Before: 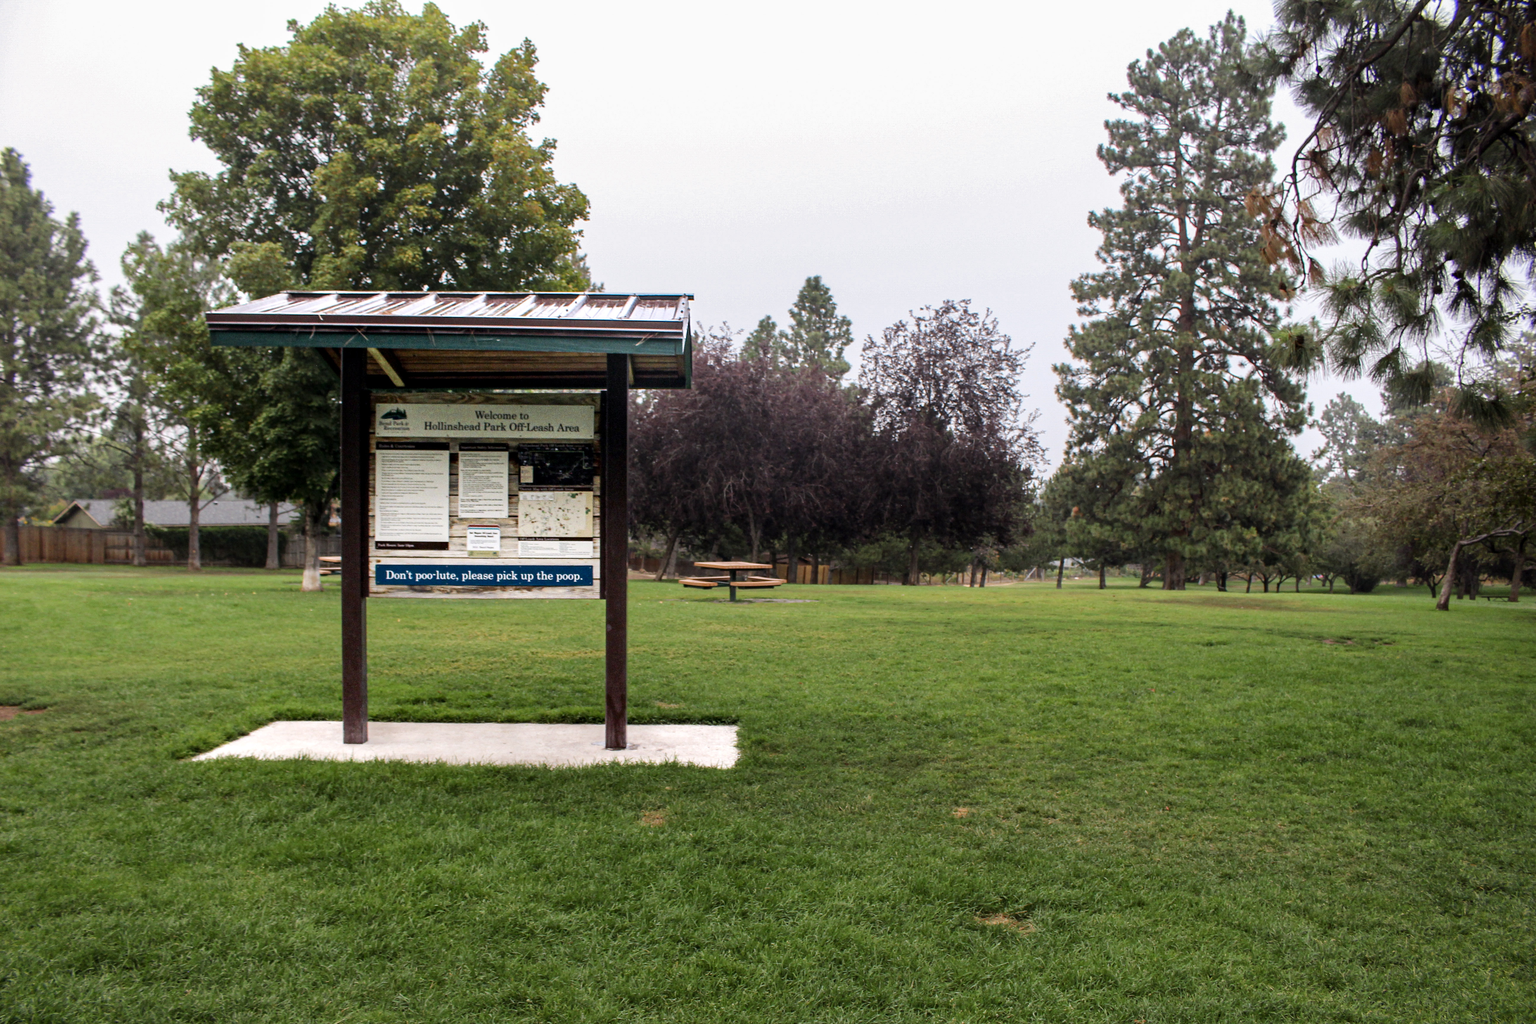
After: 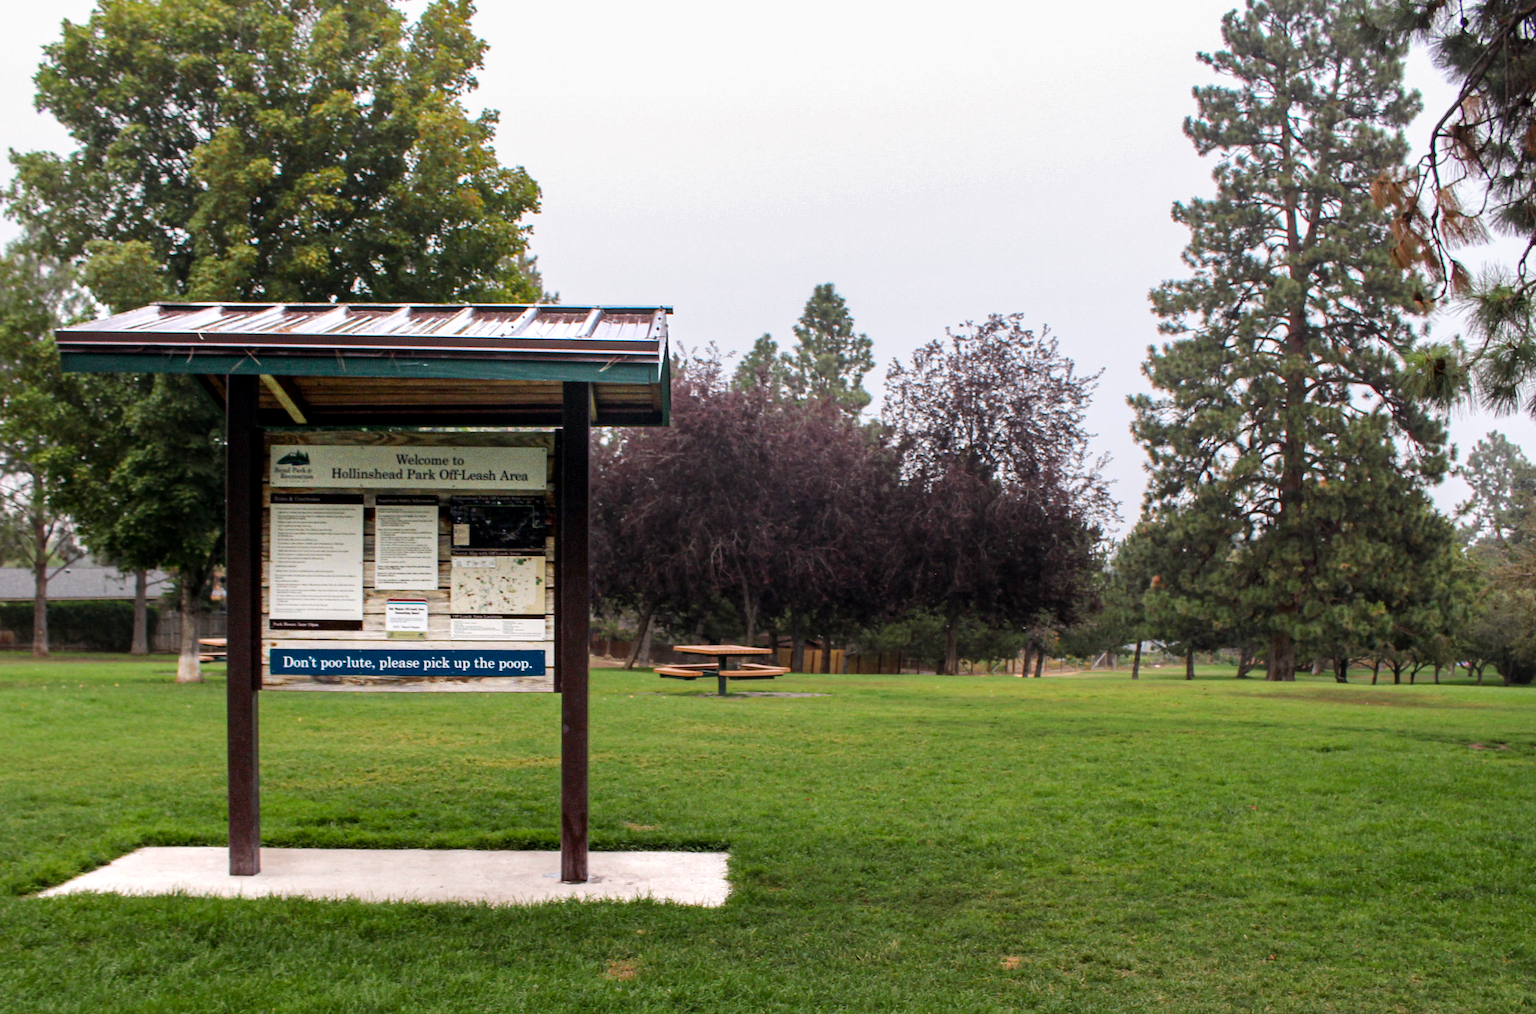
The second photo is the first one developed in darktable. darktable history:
crop and rotate: left 10.574%, top 5.109%, right 10.397%, bottom 16.631%
